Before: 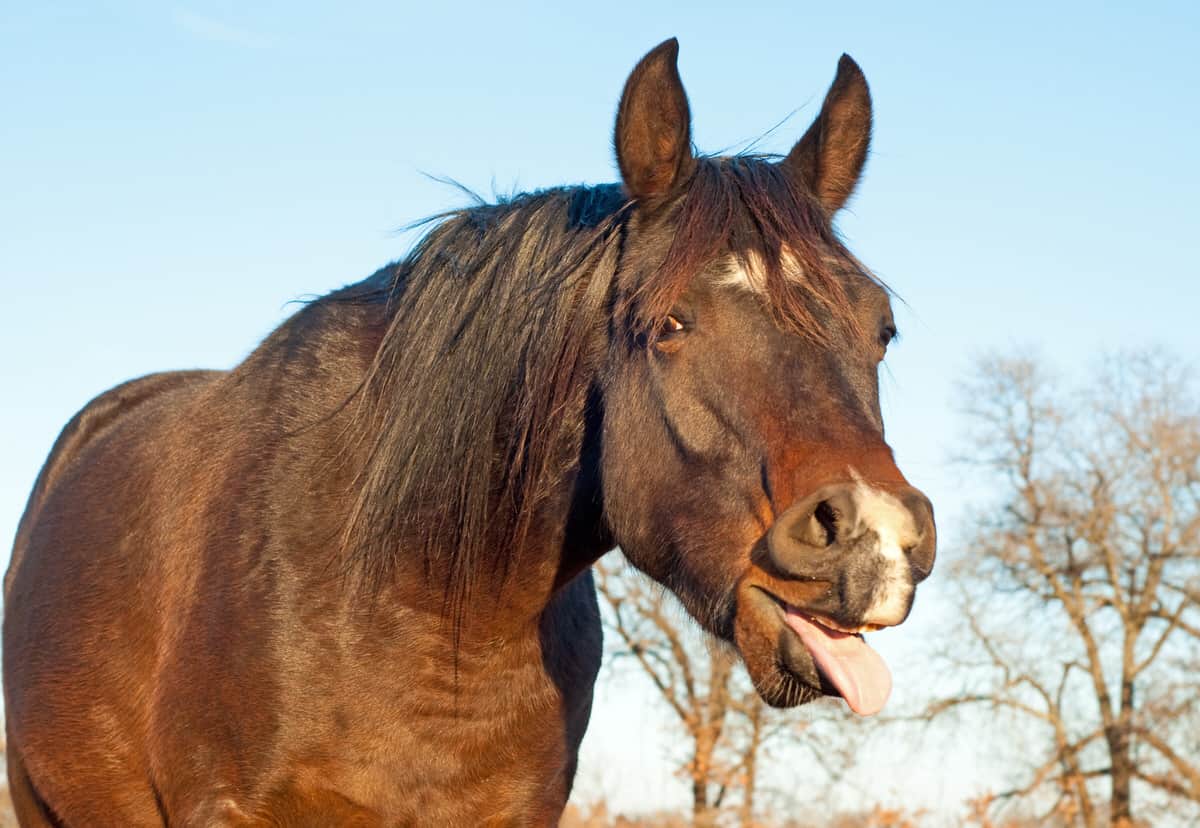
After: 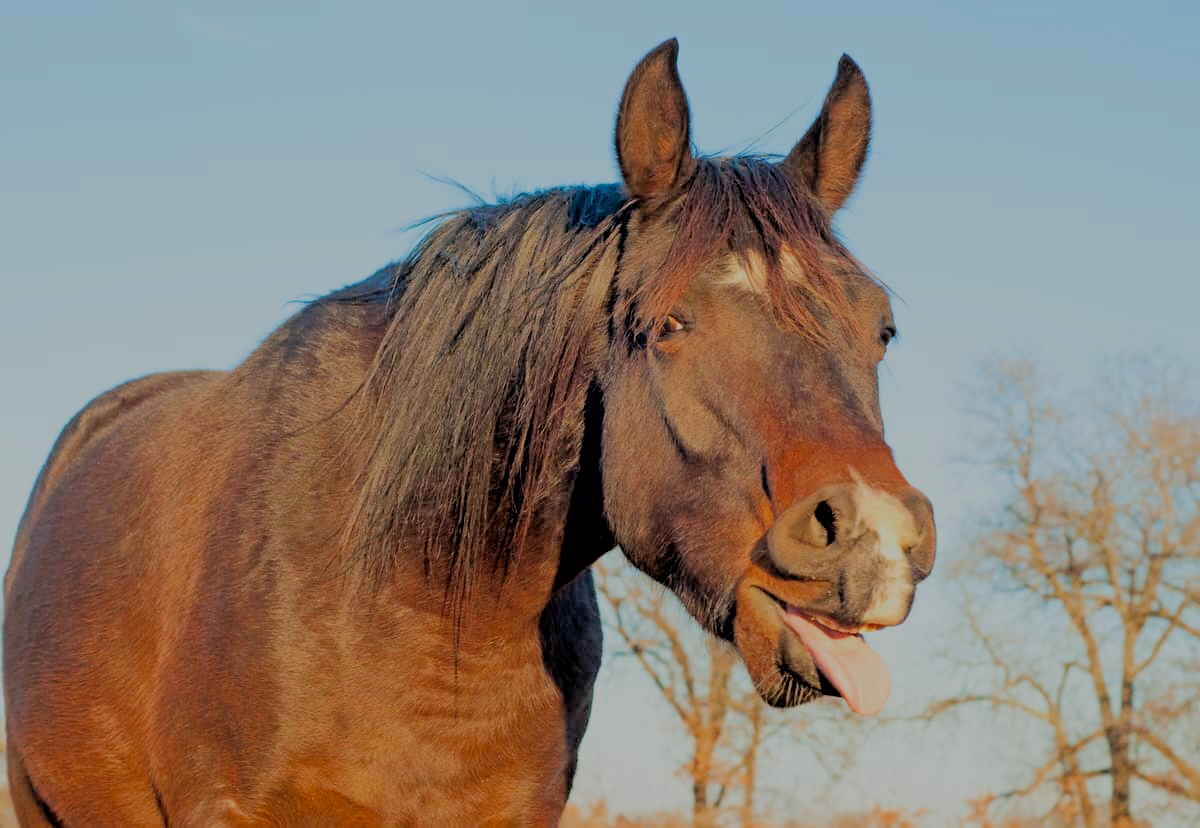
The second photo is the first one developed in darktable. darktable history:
filmic rgb: black relative exposure -4.43 EV, white relative exposure 6.54 EV, hardness 1.9, contrast 0.508, color science v6 (2022)
exposure: black level correction 0.001, exposure 0.139 EV, compensate highlight preservation false
contrast brightness saturation: saturation 0.102
